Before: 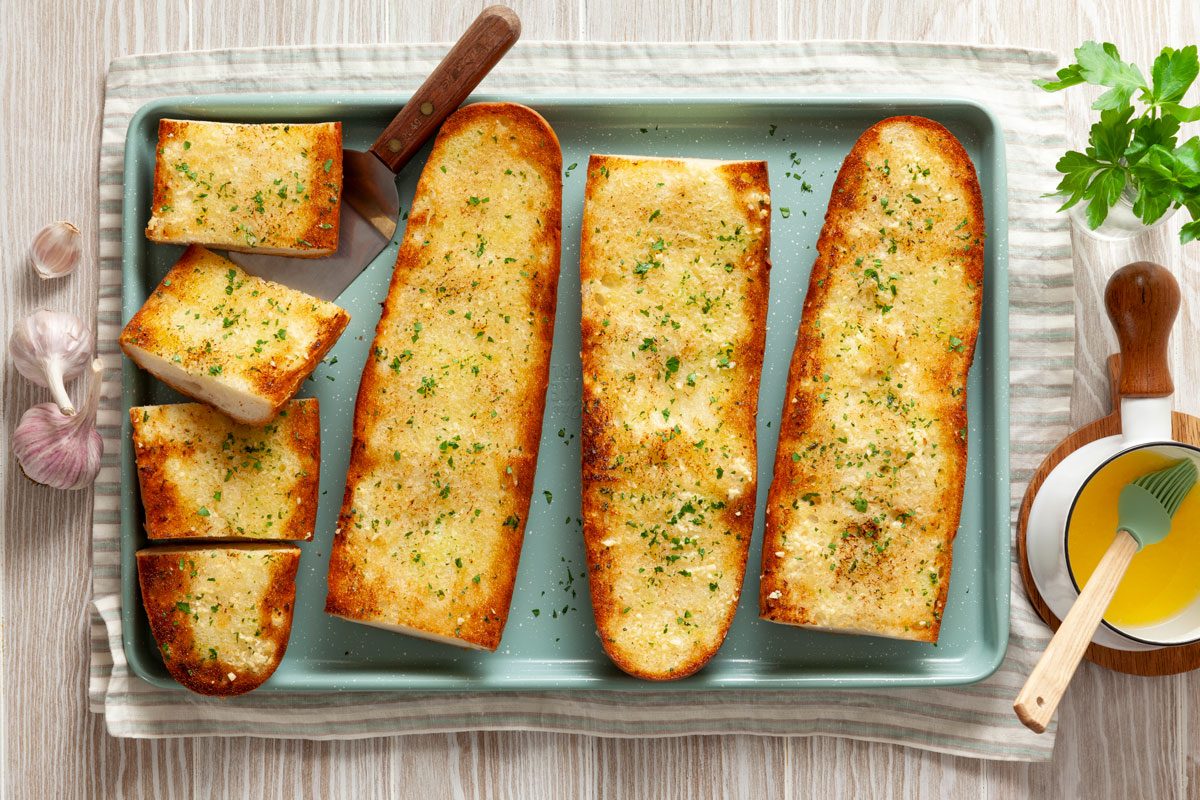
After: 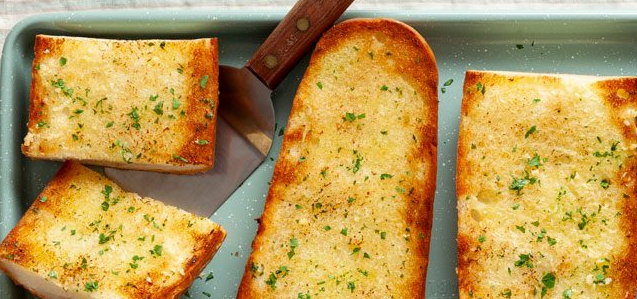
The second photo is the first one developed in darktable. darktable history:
crop: left 10.379%, top 10.546%, right 36.502%, bottom 52.023%
